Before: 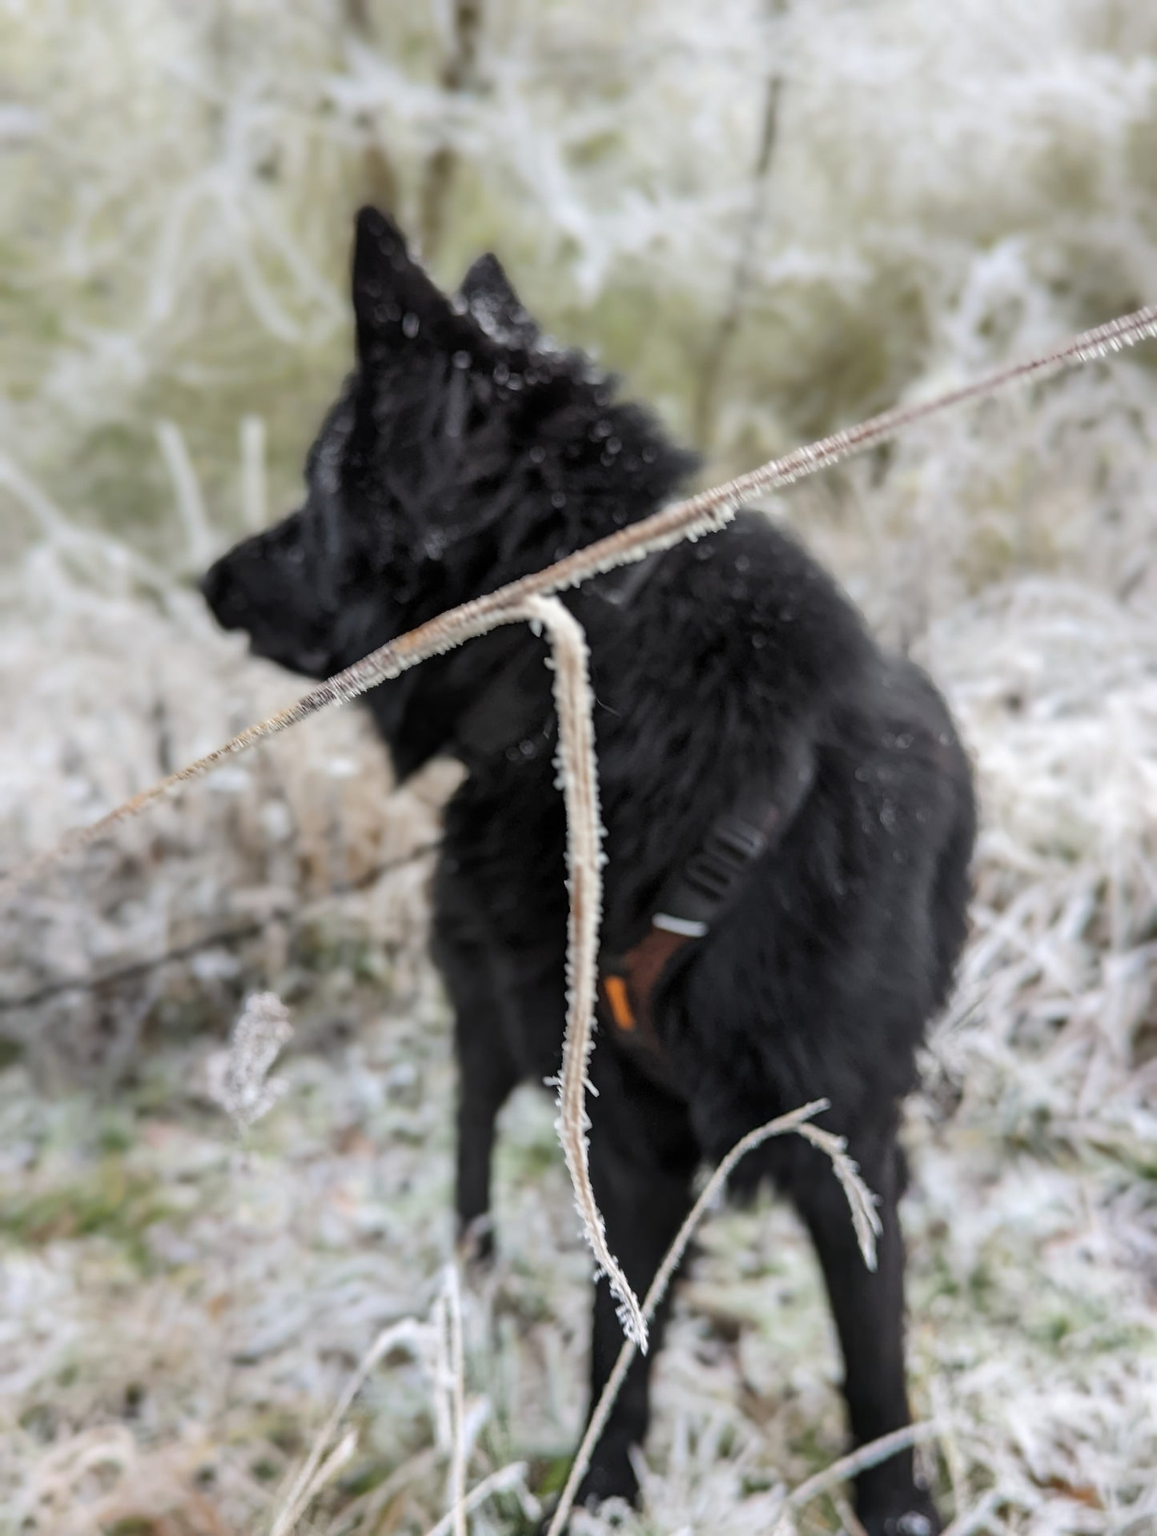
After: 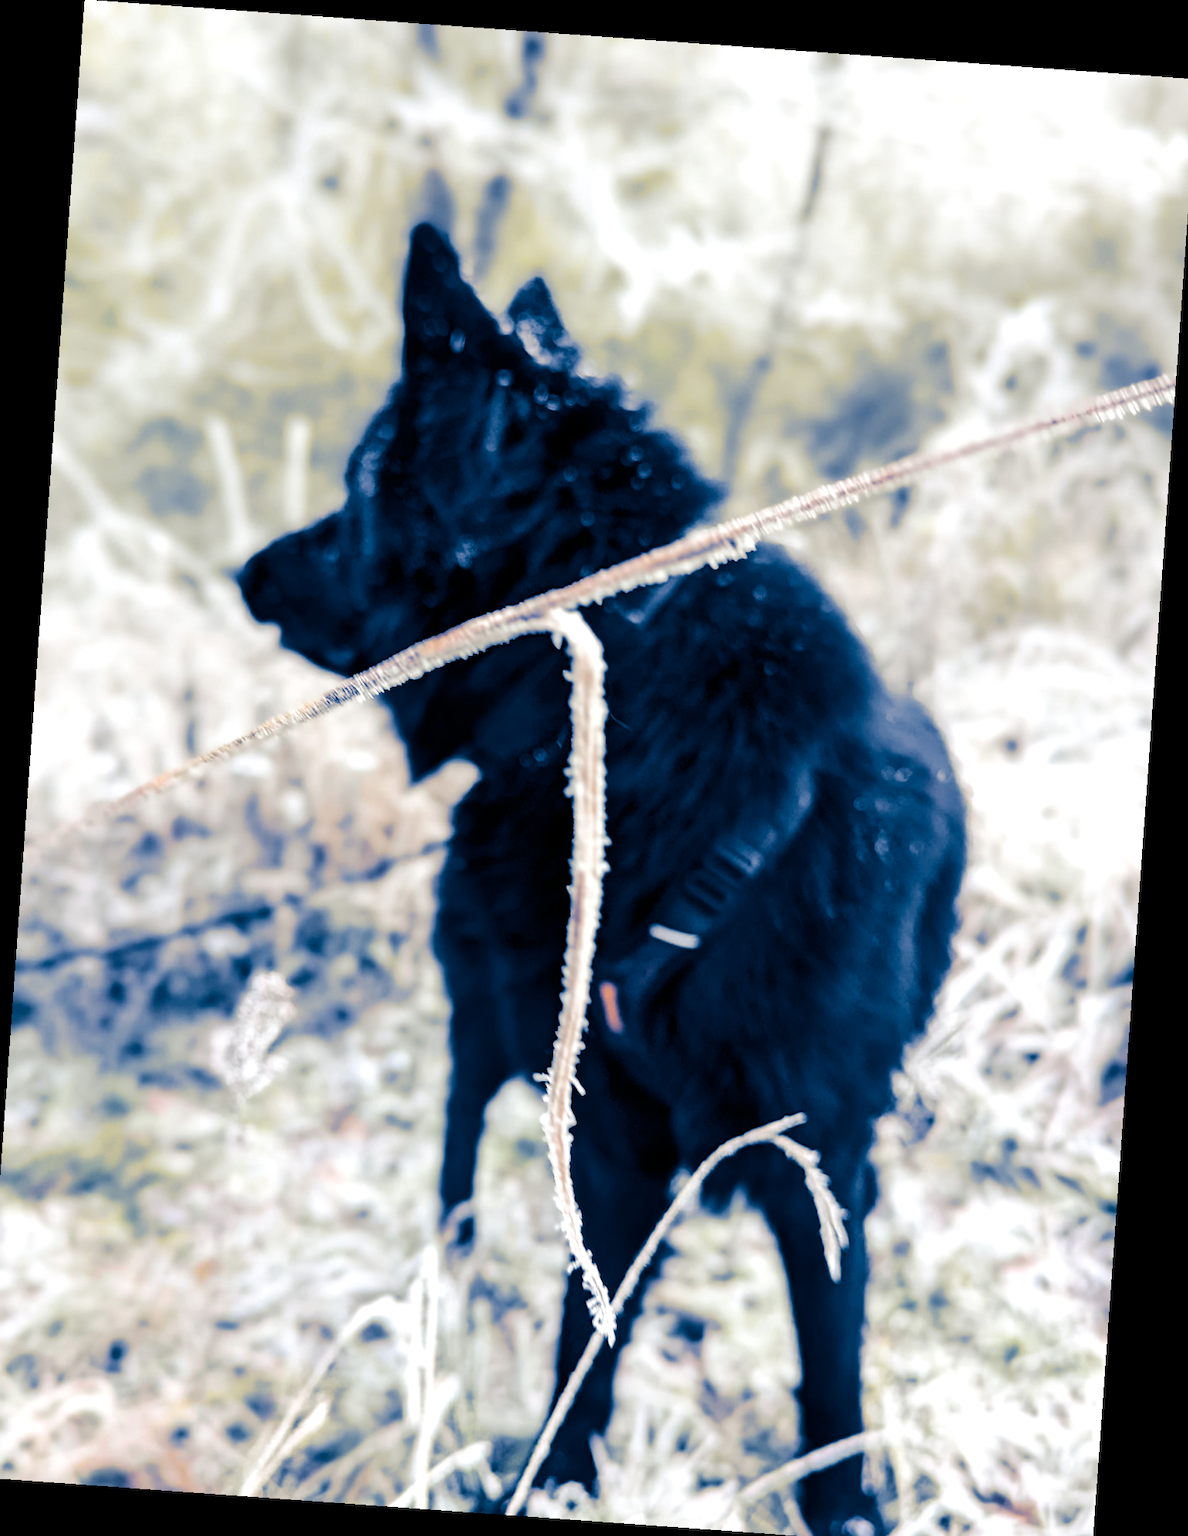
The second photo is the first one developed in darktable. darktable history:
tone curve: curves: ch0 [(0, 0) (0.058, 0.022) (0.265, 0.208) (0.41, 0.417) (0.485, 0.524) (0.638, 0.673) (0.845, 0.828) (0.994, 0.964)]; ch1 [(0, 0) (0.136, 0.146) (0.317, 0.34) (0.382, 0.408) (0.469, 0.482) (0.498, 0.497) (0.557, 0.573) (0.644, 0.643) (0.725, 0.765) (1, 1)]; ch2 [(0, 0) (0.352, 0.403) (0.45, 0.469) (0.502, 0.504) (0.54, 0.524) (0.592, 0.566) (0.638, 0.599) (1, 1)], color space Lab, independent channels, preserve colors none
crop and rotate: left 1.774%, right 0.633%, bottom 1.28%
color contrast: green-magenta contrast 0.85, blue-yellow contrast 1.25, unbound 0
exposure: exposure 0.74 EV, compensate highlight preservation false
white balance: emerald 1
split-toning: shadows › hue 226.8°, shadows › saturation 1, highlights › saturation 0, balance -61.41
rotate and perspective: rotation 4.1°, automatic cropping off
